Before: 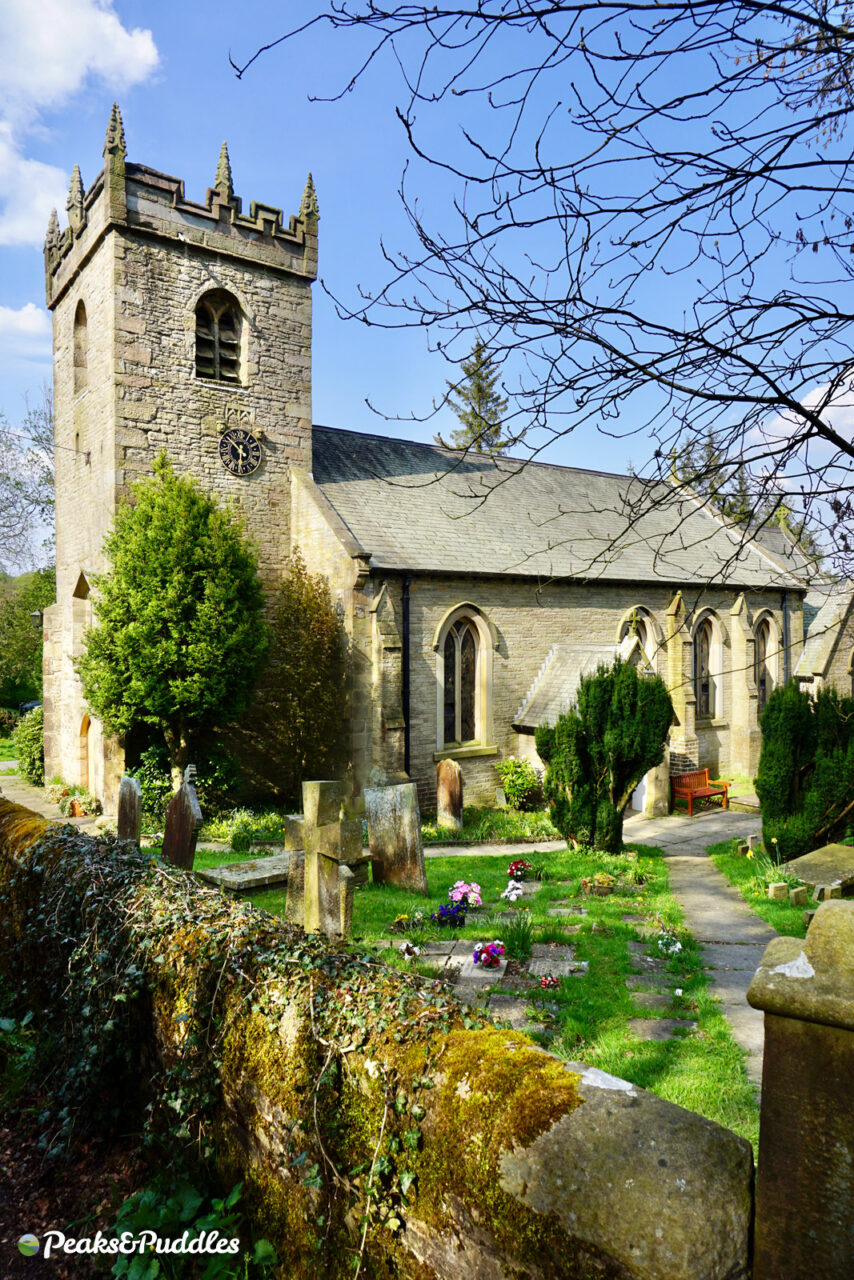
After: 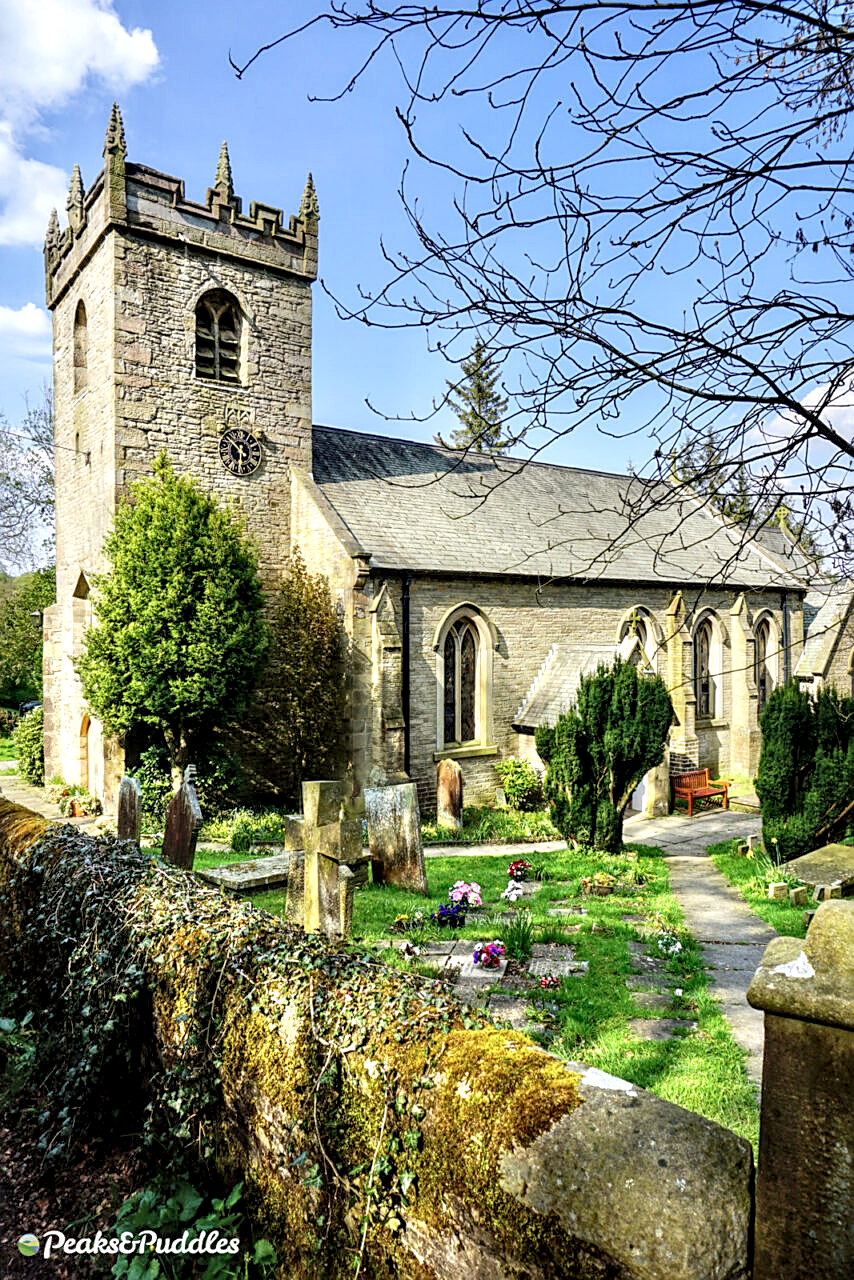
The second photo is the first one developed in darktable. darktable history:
sharpen: on, module defaults
contrast brightness saturation: brightness 0.126
local contrast: highlights 60%, shadows 63%, detail 160%
